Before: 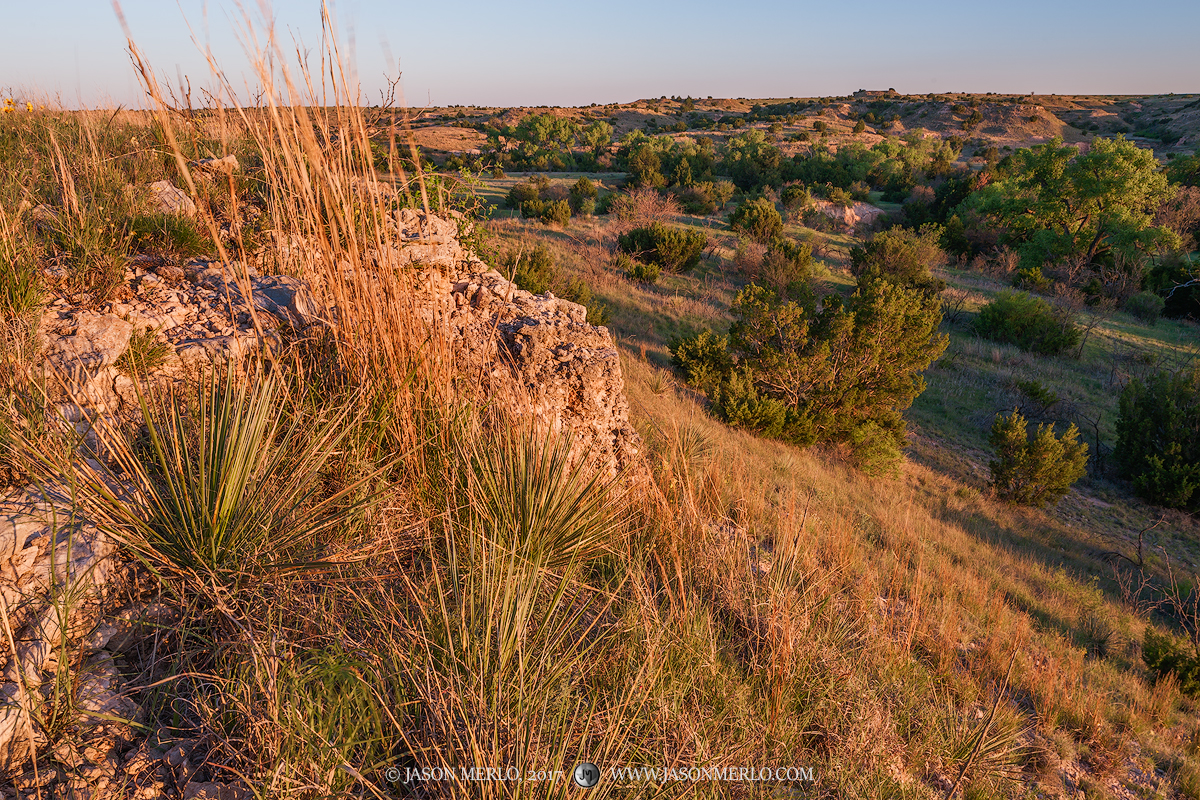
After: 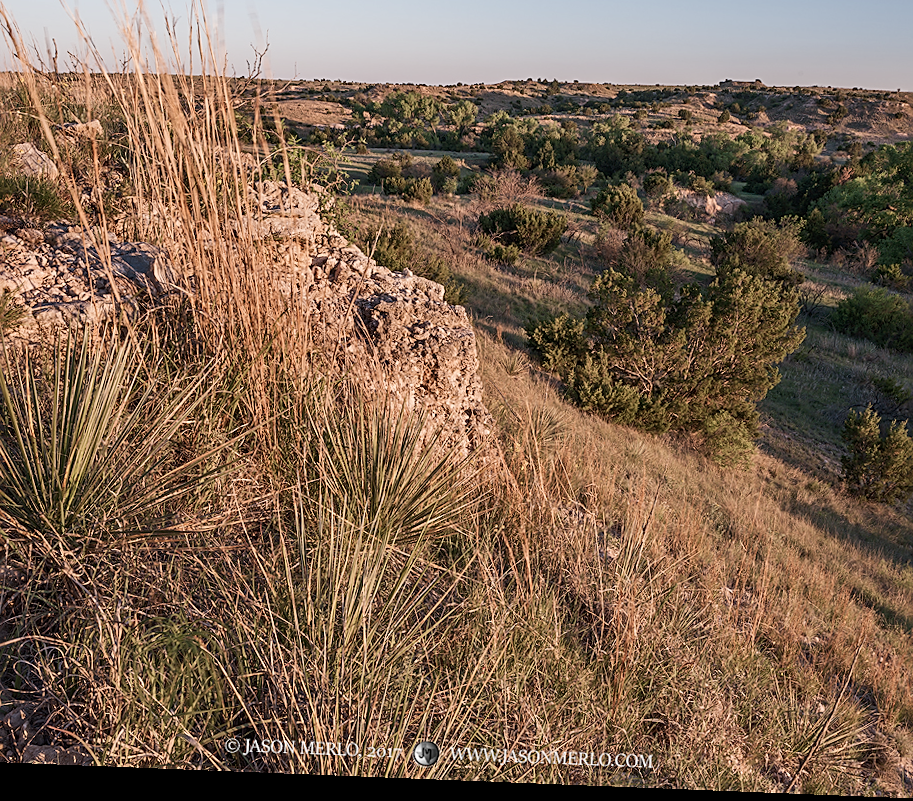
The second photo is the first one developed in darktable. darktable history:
crop and rotate: left 13.15%, top 5.251%, right 12.609%
rotate and perspective: rotation 2.27°, automatic cropping off
contrast brightness saturation: contrast 0.1, saturation -0.36
sharpen: on, module defaults
